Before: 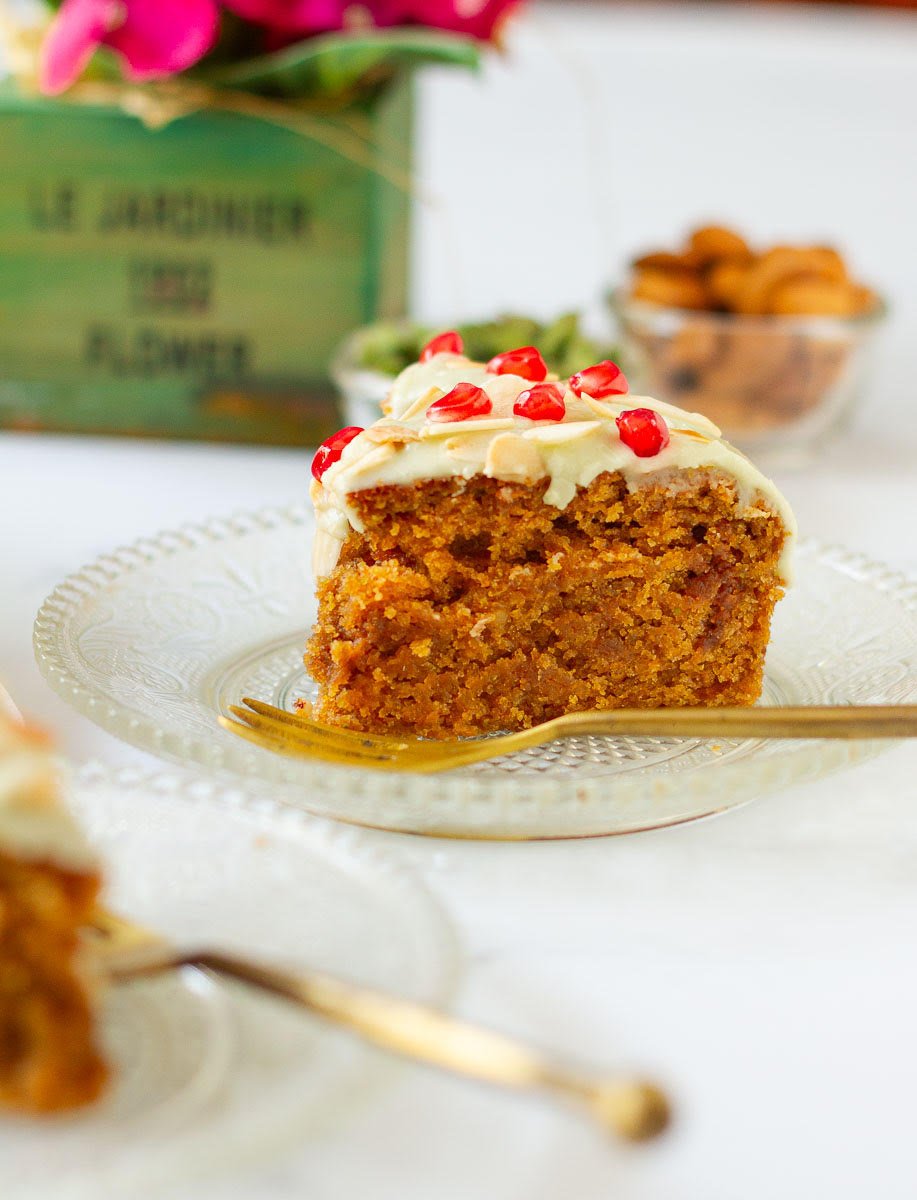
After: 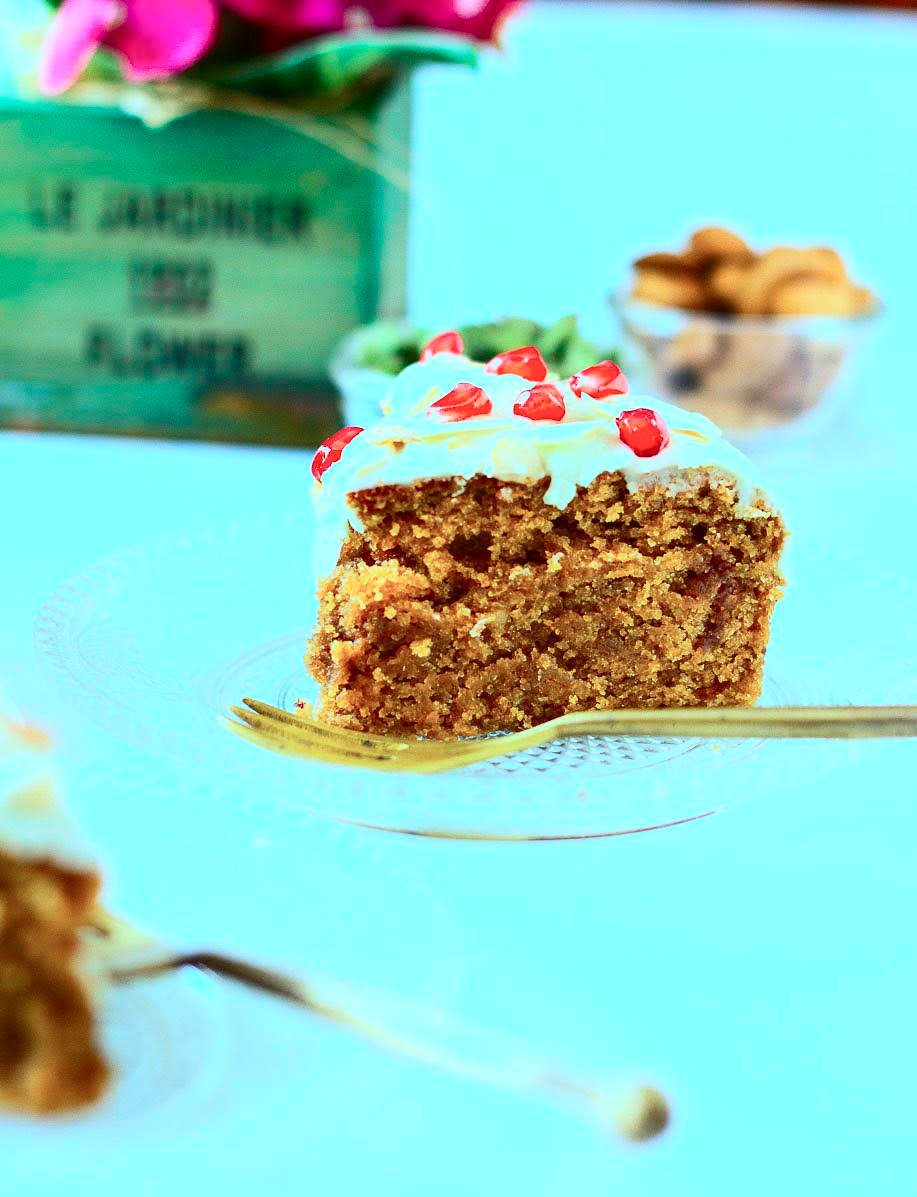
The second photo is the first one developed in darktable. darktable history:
color correction: highlights b* 0.054, saturation 0.991
contrast brightness saturation: contrast 0.403, brightness 0.102, saturation 0.21
color calibration: illuminant custom, x 0.434, y 0.394, temperature 3075.68 K
crop: top 0.04%, bottom 0.146%
